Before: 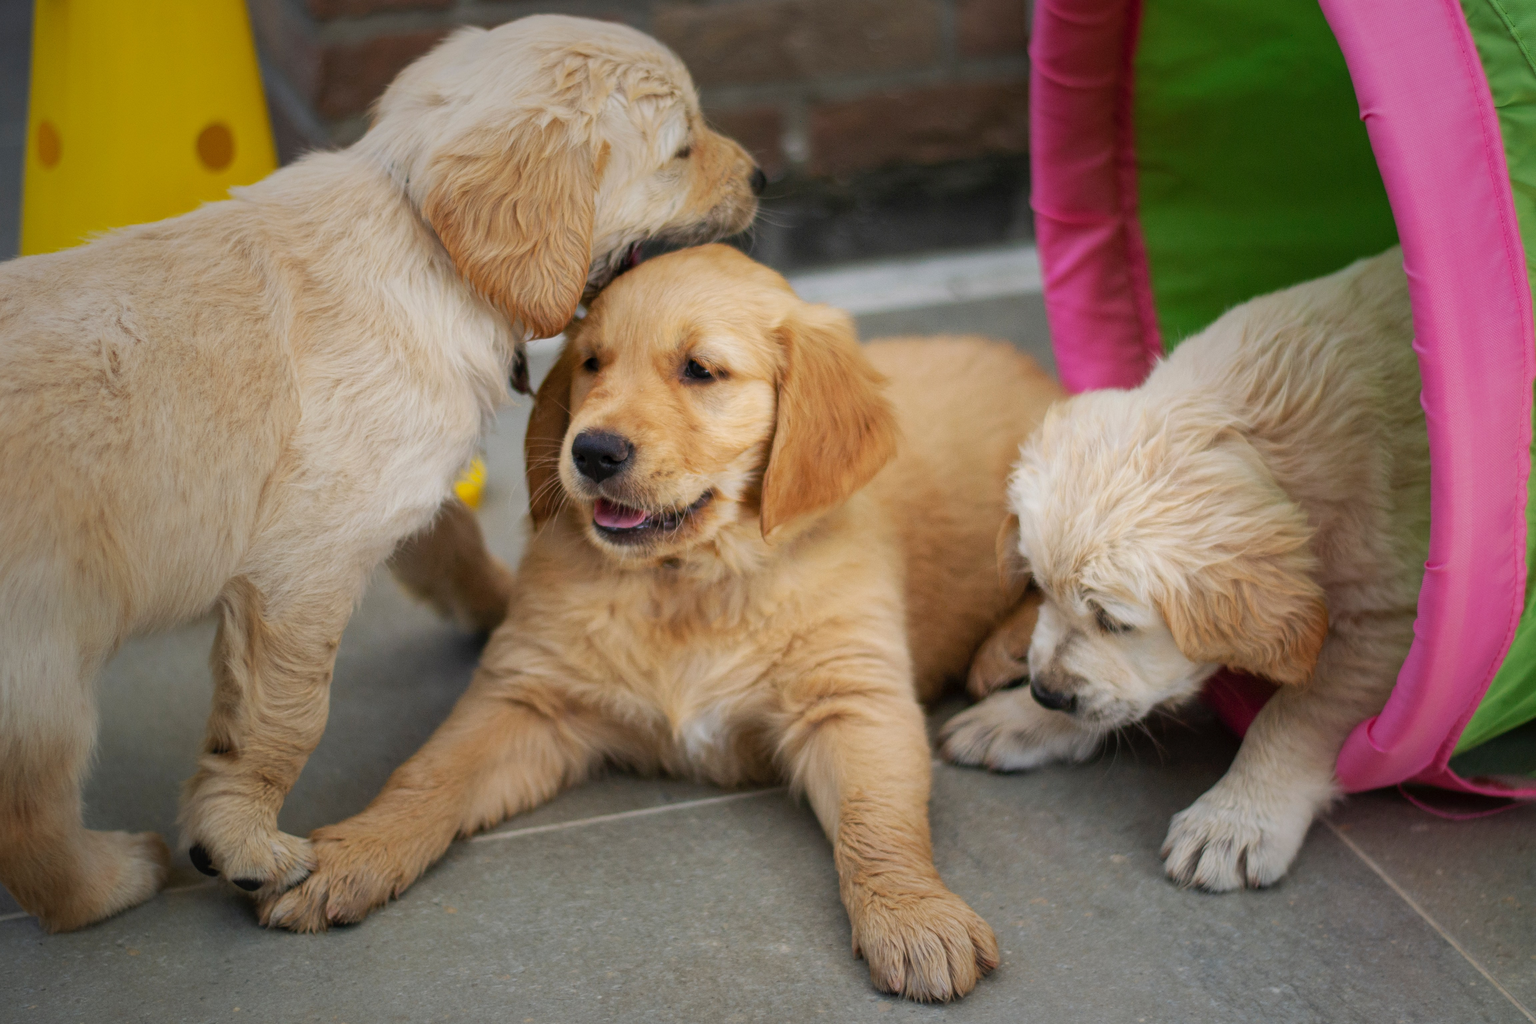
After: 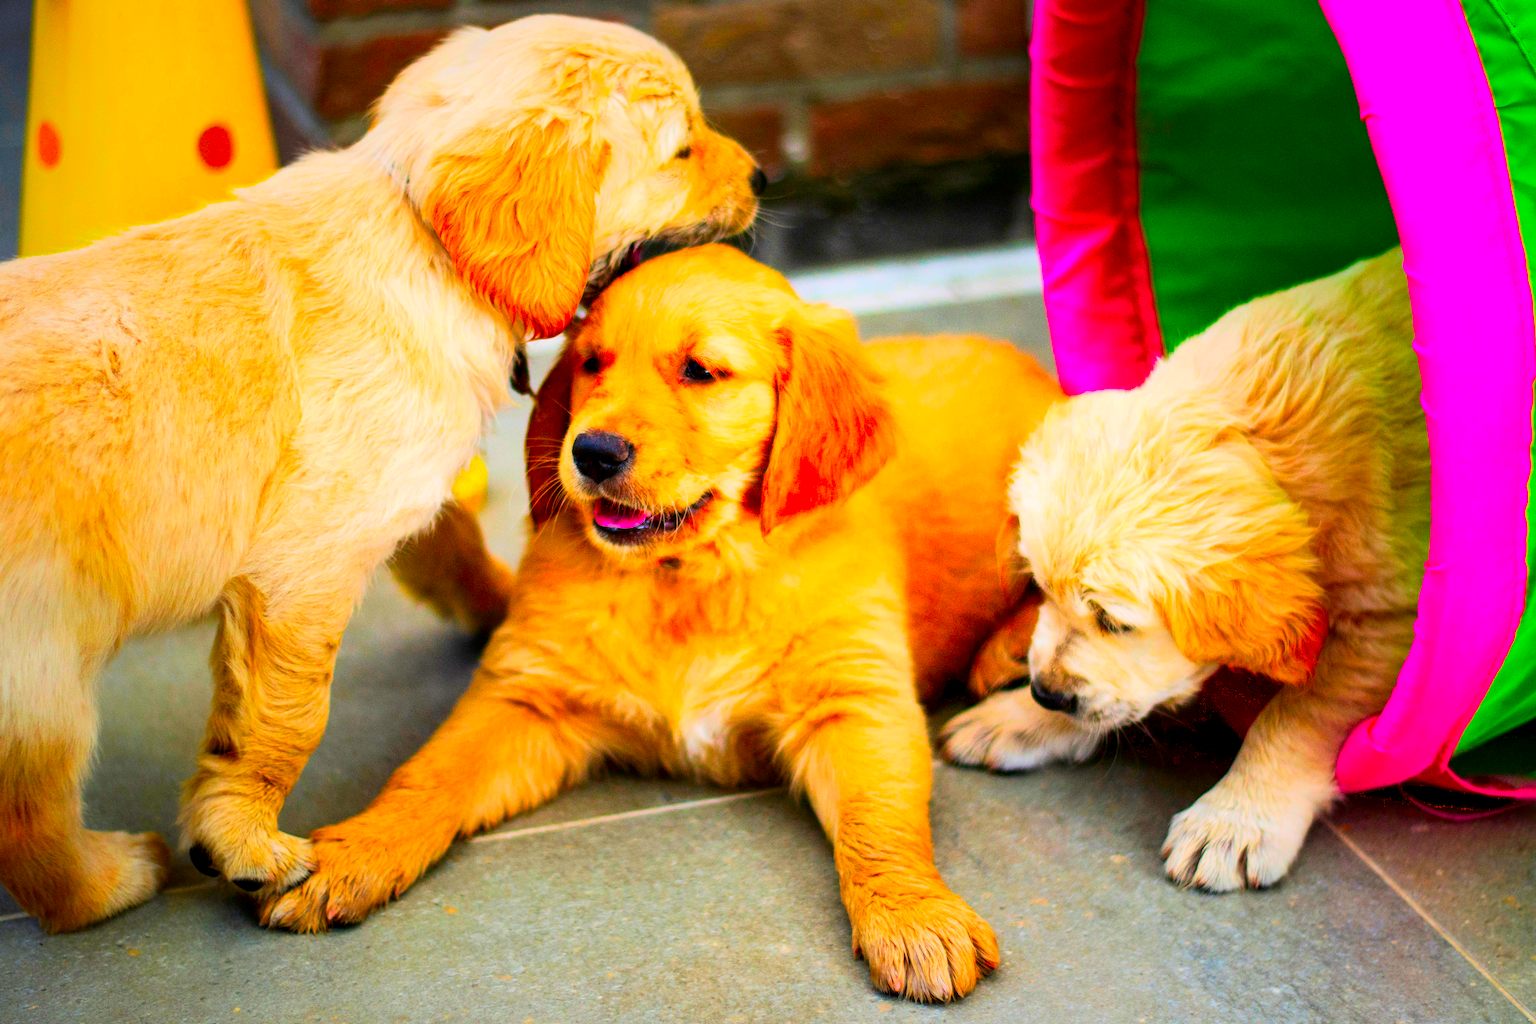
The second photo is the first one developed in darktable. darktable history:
exposure: black level correction 0.006, exposure -0.221 EV, compensate highlight preservation false
color correction: highlights b* -0.059, saturation 2.99
base curve: curves: ch0 [(0, 0) (0.007, 0.004) (0.027, 0.03) (0.046, 0.07) (0.207, 0.54) (0.442, 0.872) (0.673, 0.972) (1, 1)]
